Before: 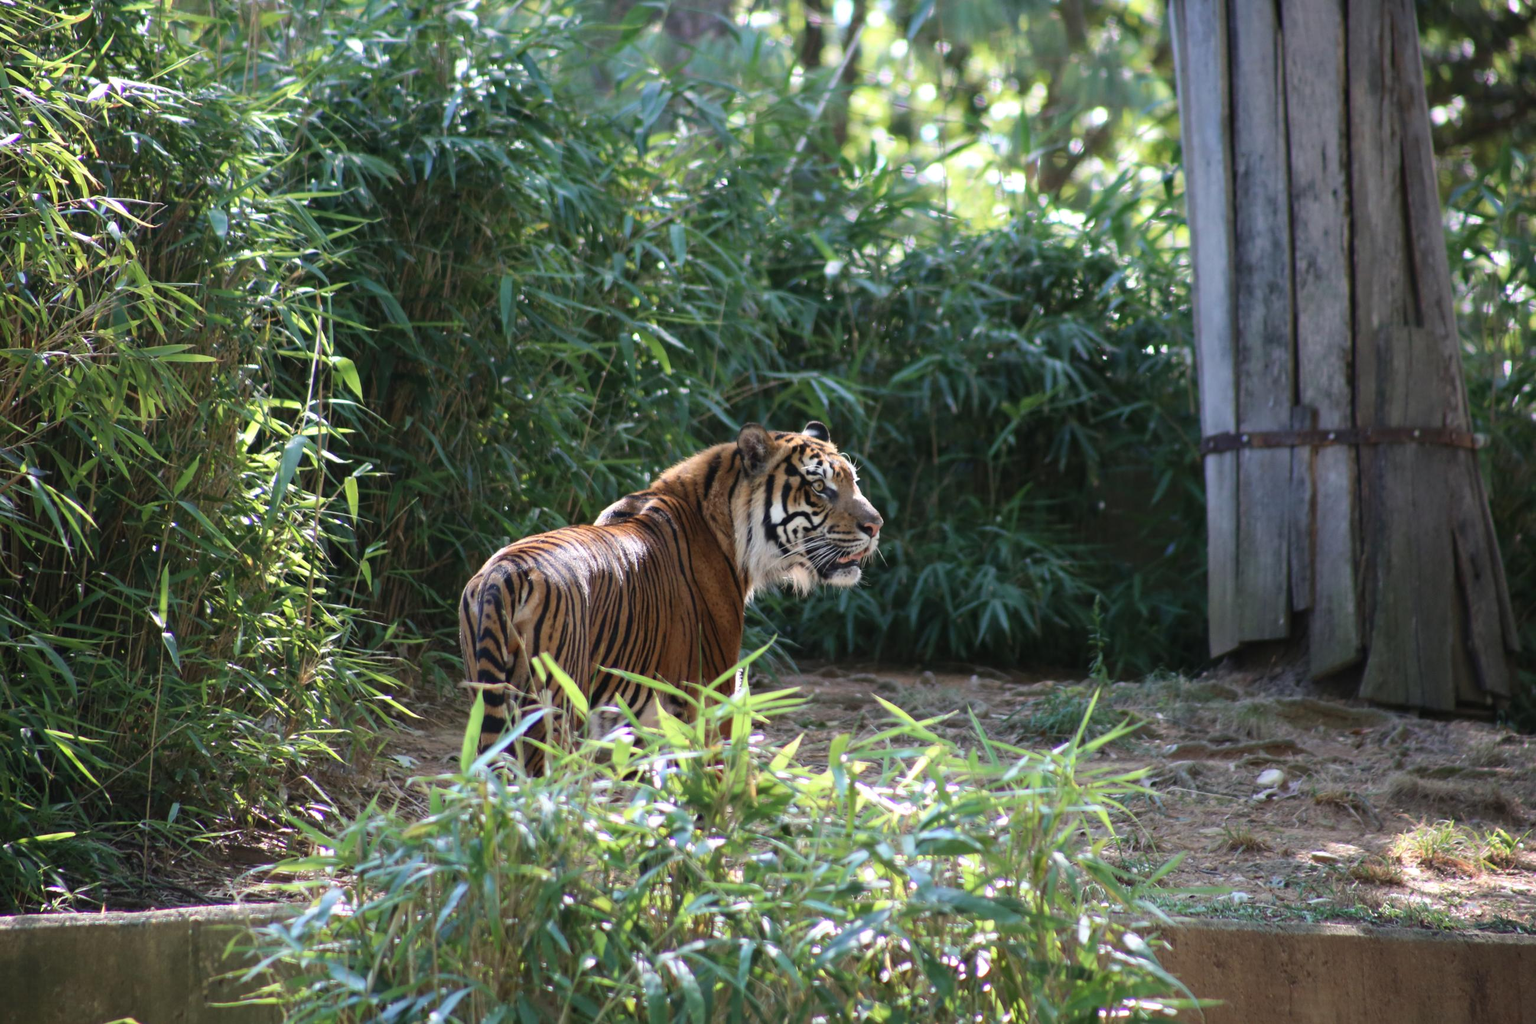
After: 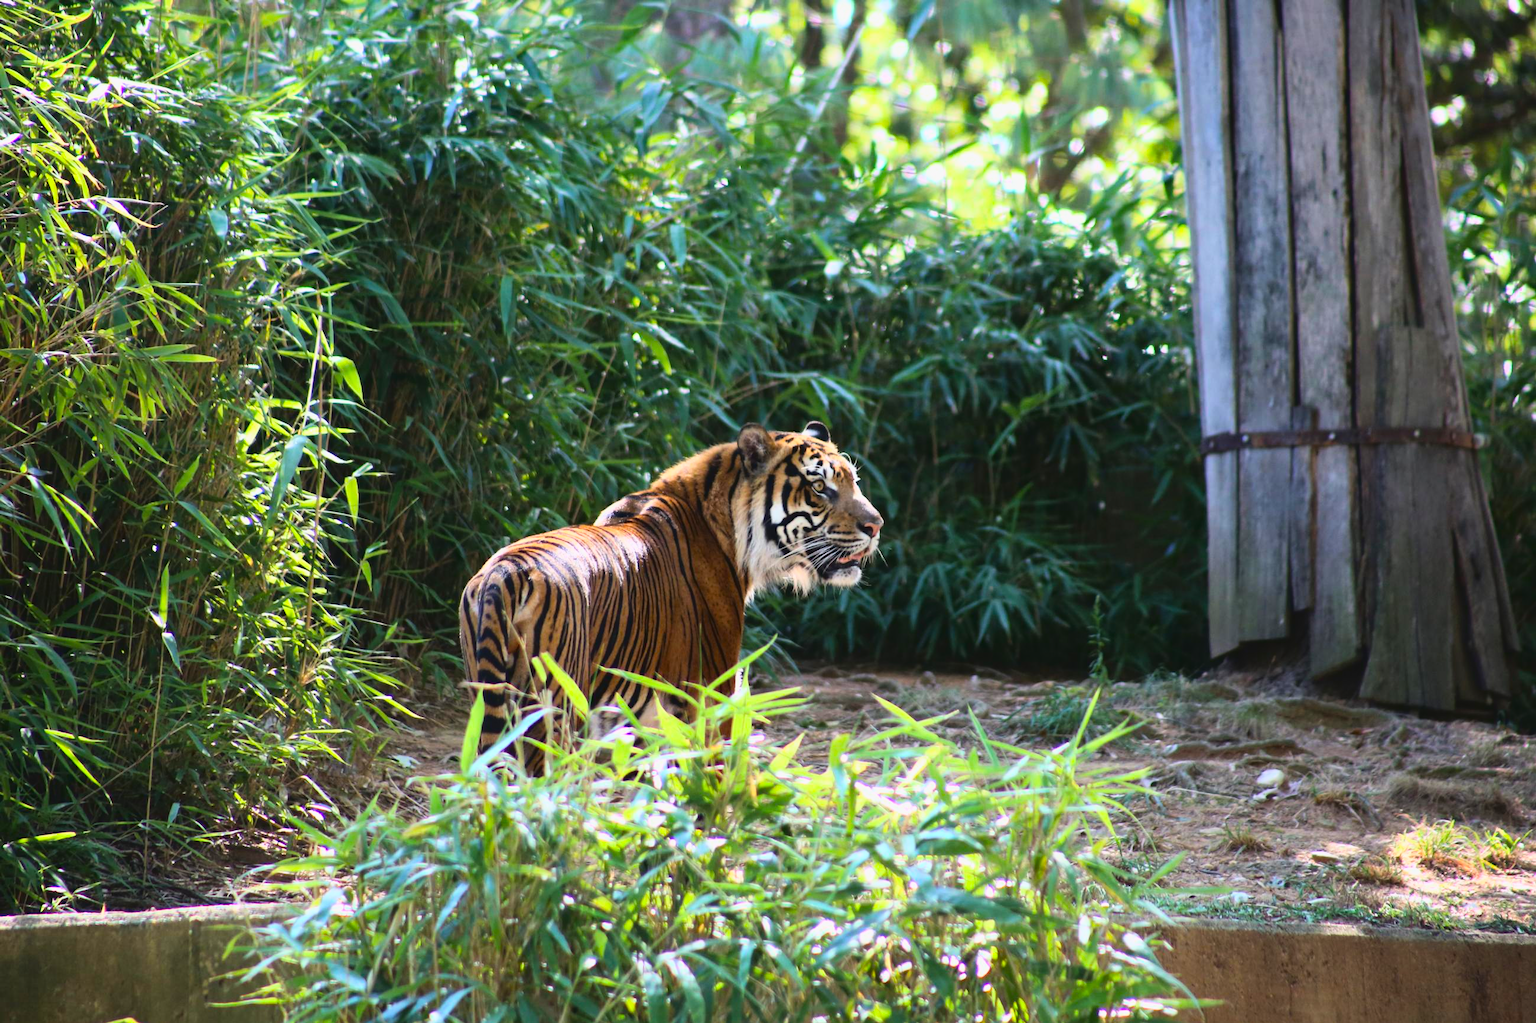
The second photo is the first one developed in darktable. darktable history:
tone curve: curves: ch0 [(0, 0.039) (0.104, 0.094) (0.285, 0.301) (0.673, 0.796) (0.845, 0.932) (0.994, 0.971)]; ch1 [(0, 0) (0.356, 0.385) (0.424, 0.405) (0.498, 0.502) (0.586, 0.57) (0.657, 0.642) (1, 1)]; ch2 [(0, 0) (0.424, 0.438) (0.46, 0.453) (0.515, 0.505) (0.557, 0.57) (0.612, 0.583) (0.722, 0.67) (1, 1)], color space Lab, linked channels, preserve colors none
color balance rgb: perceptual saturation grading › global saturation 24.895%, global vibrance 20%
